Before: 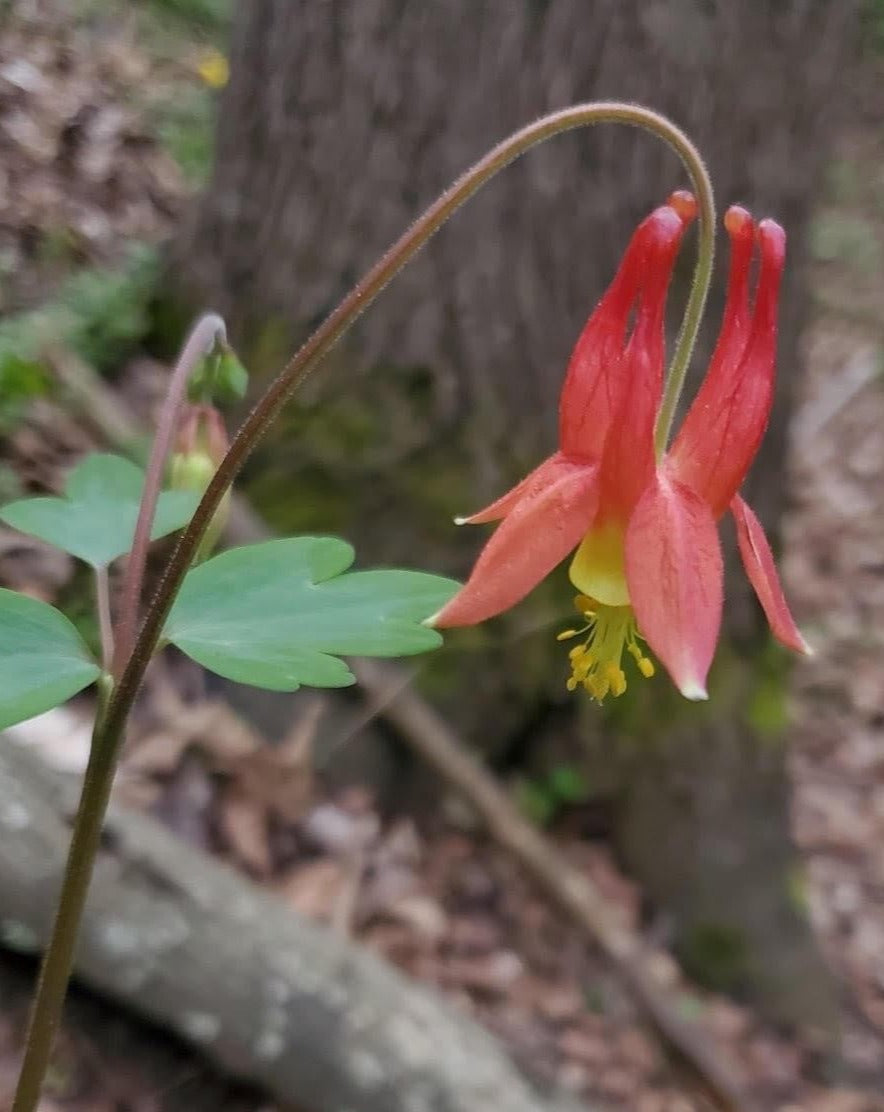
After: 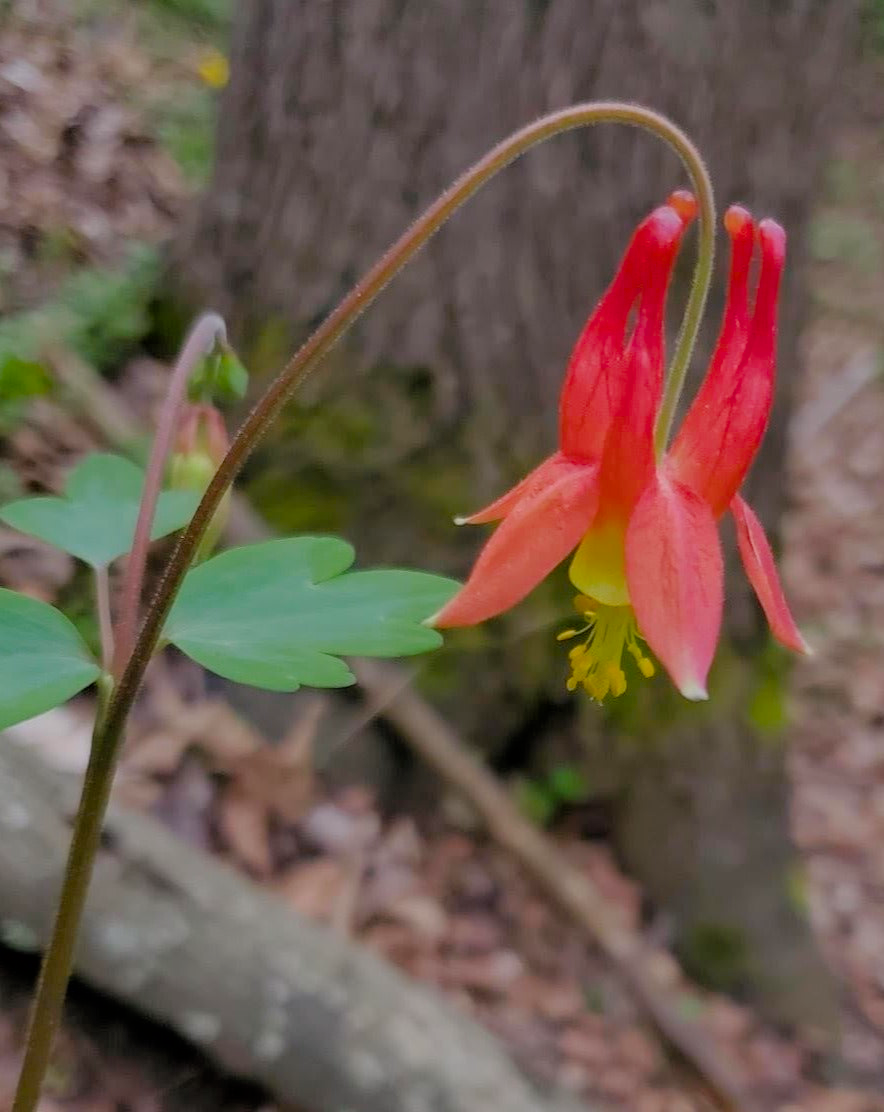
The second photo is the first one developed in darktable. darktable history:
color balance rgb: highlights gain › chroma 0.226%, highlights gain › hue 330.35°, perceptual saturation grading › global saturation 29.488%, perceptual brilliance grading › global brilliance 1.989%, perceptual brilliance grading › highlights -3.673%, contrast -29.645%
filmic rgb: black relative exposure -4.9 EV, white relative exposure 2.82 EV, hardness 3.7, color science v6 (2022)
